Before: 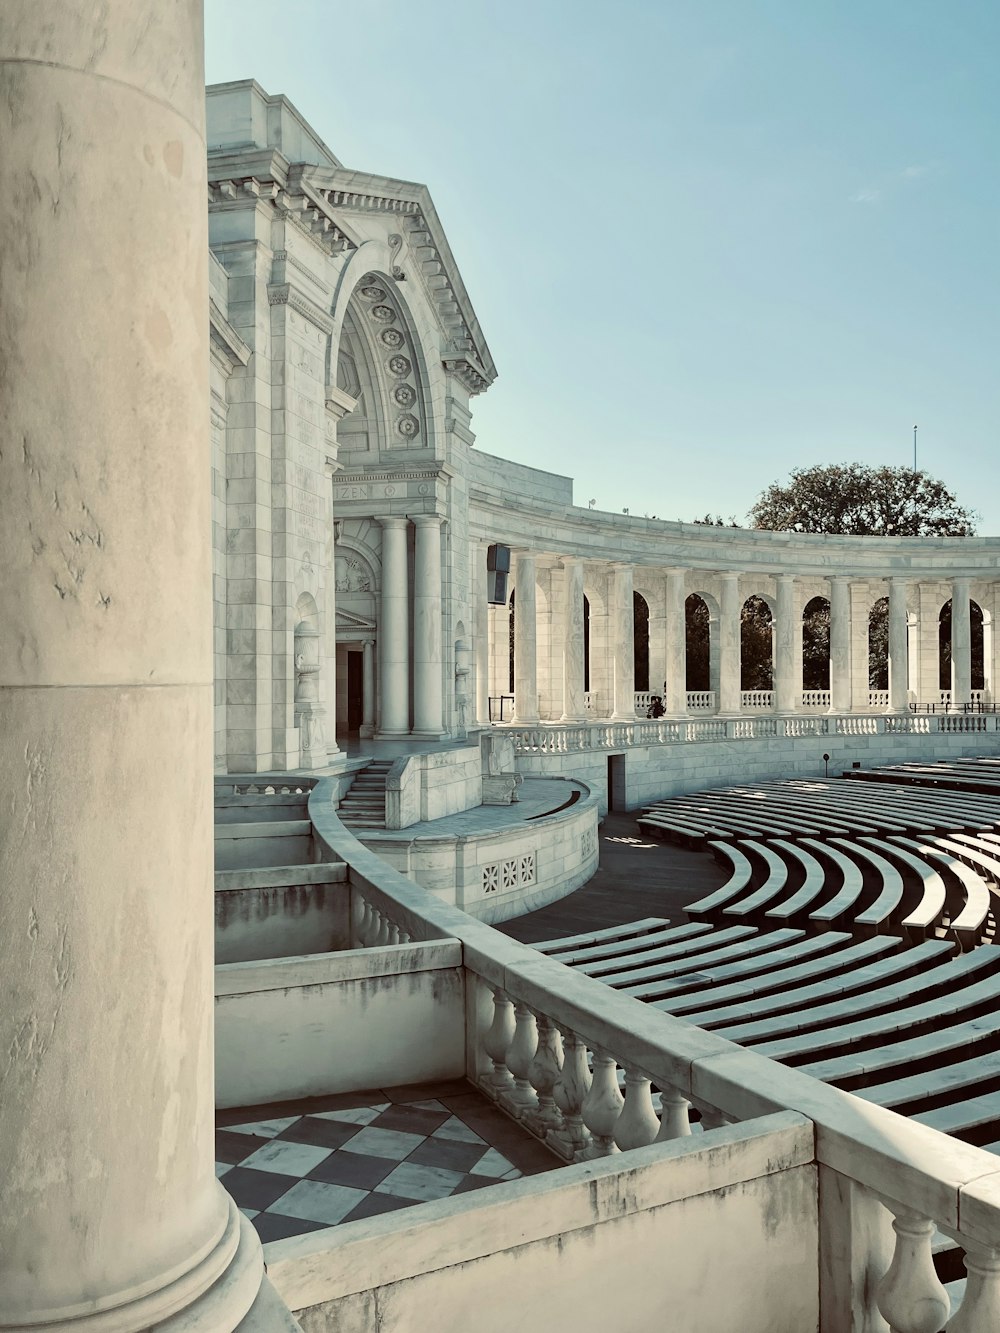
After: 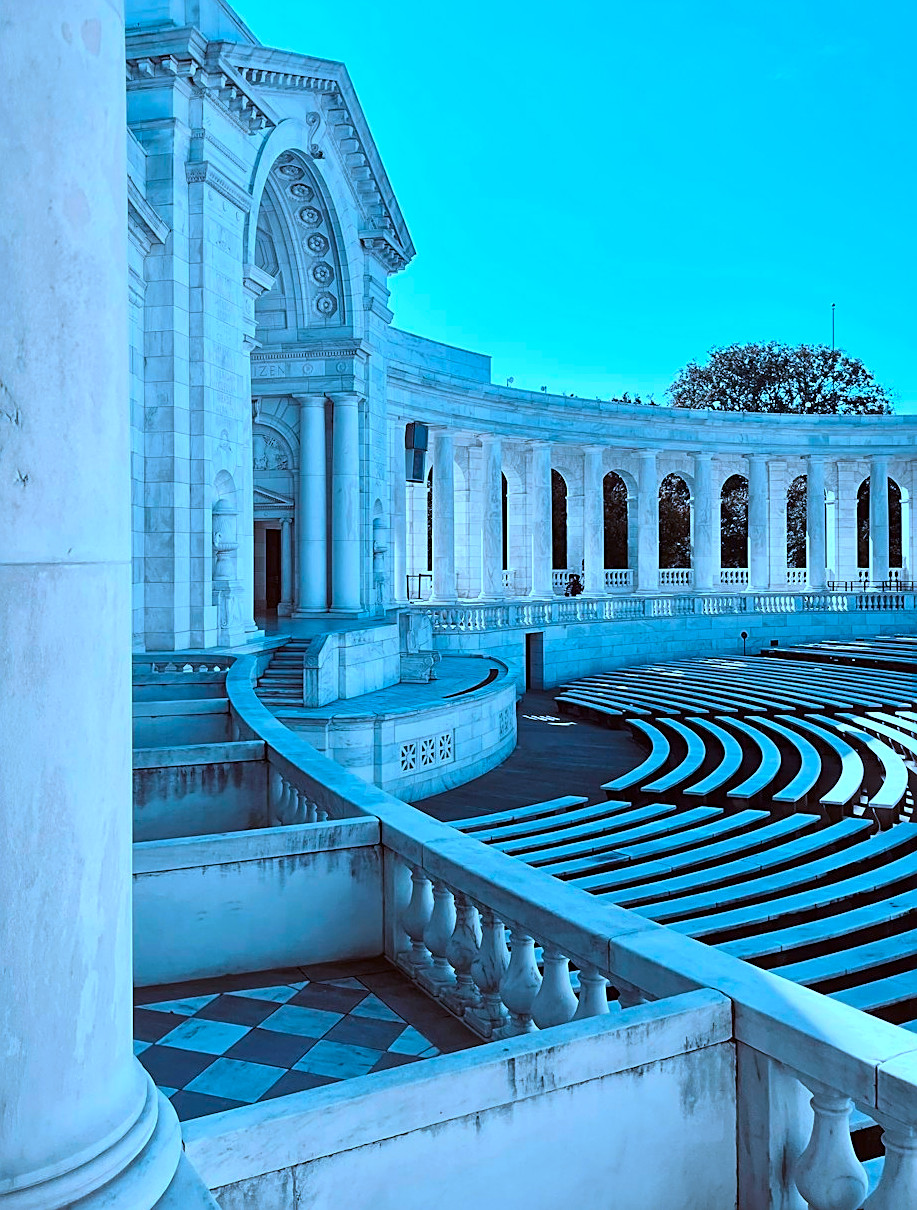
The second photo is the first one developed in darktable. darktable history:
crop and rotate: left 8.262%, top 9.226%
sharpen: on, module defaults
color calibration: illuminant as shot in camera, x 0.442, y 0.413, temperature 2903.13 K
color zones: curves: ch1 [(0.263, 0.53) (0.376, 0.287) (0.487, 0.512) (0.748, 0.547) (1, 0.513)]; ch2 [(0.262, 0.45) (0.751, 0.477)], mix 31.98%
white balance: emerald 1
